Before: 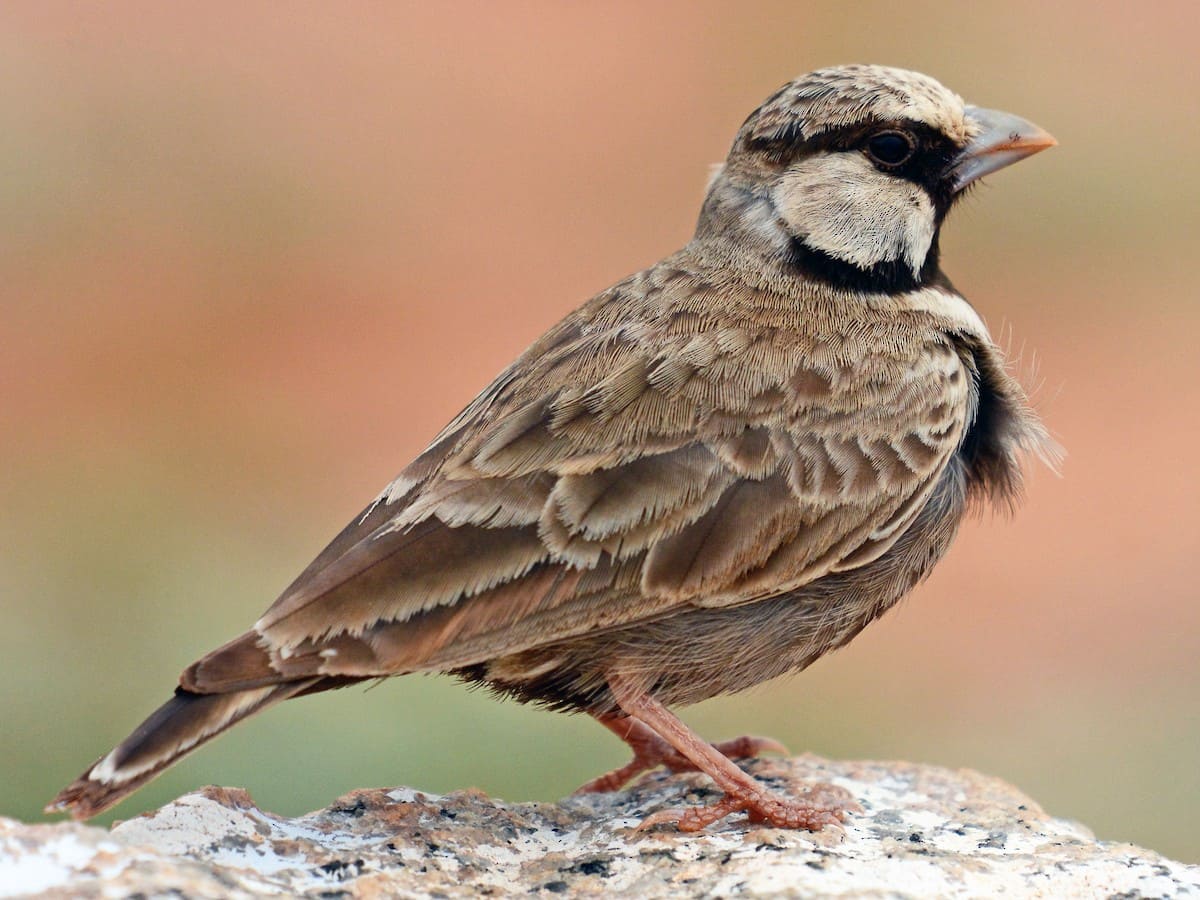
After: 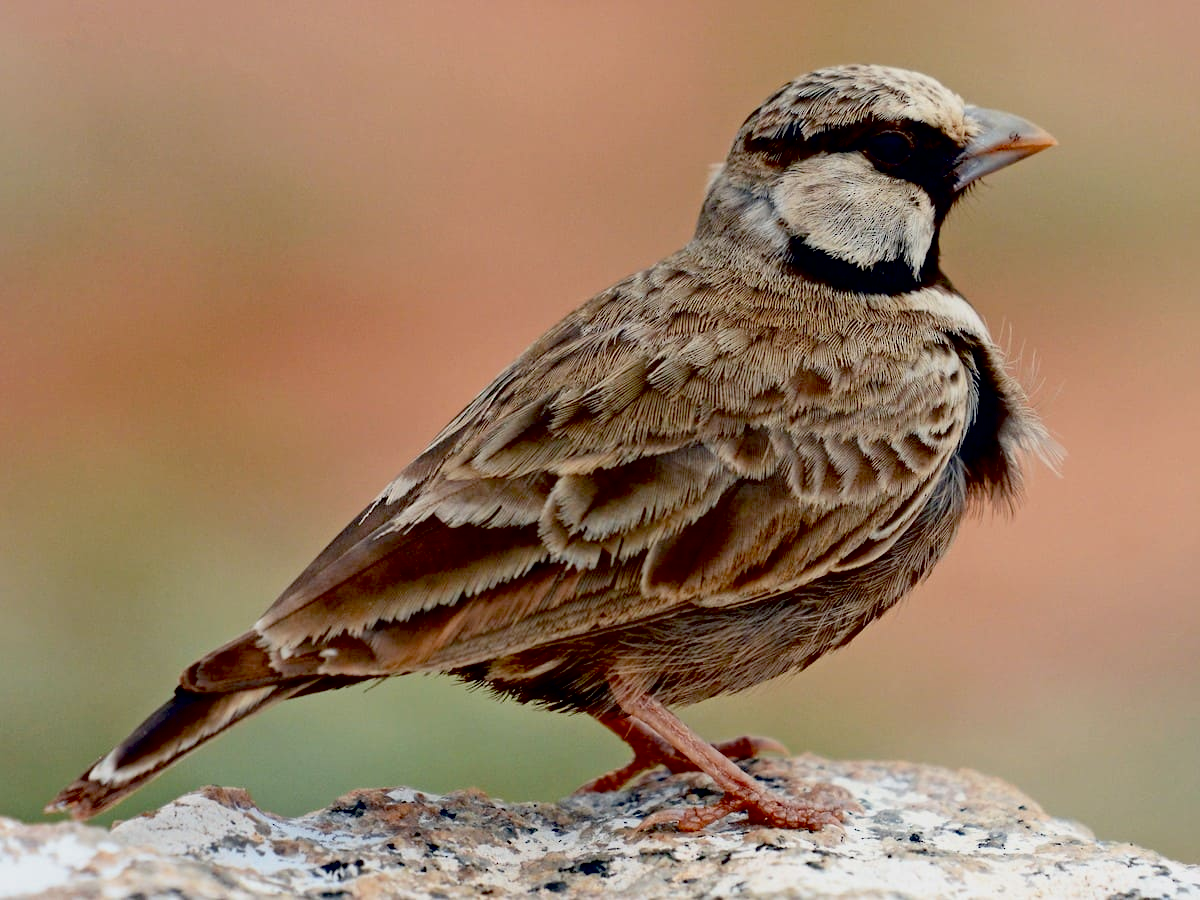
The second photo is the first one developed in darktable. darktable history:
exposure: black level correction 0.046, exposure -0.233 EV, compensate highlight preservation false
contrast brightness saturation: saturation -0.048
